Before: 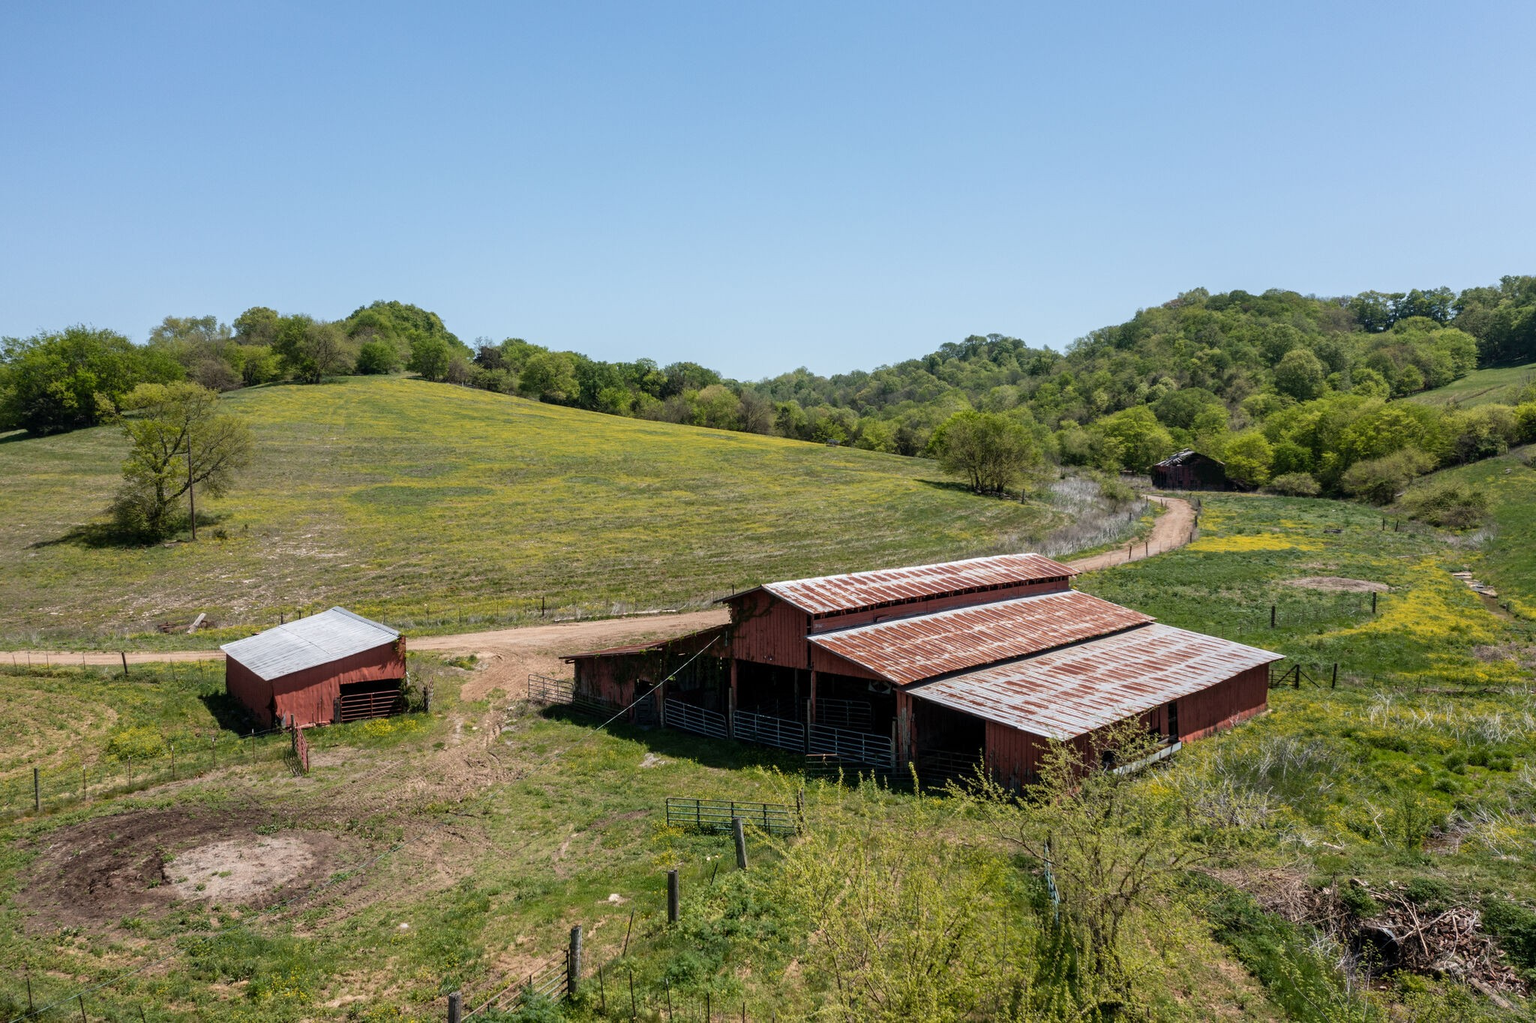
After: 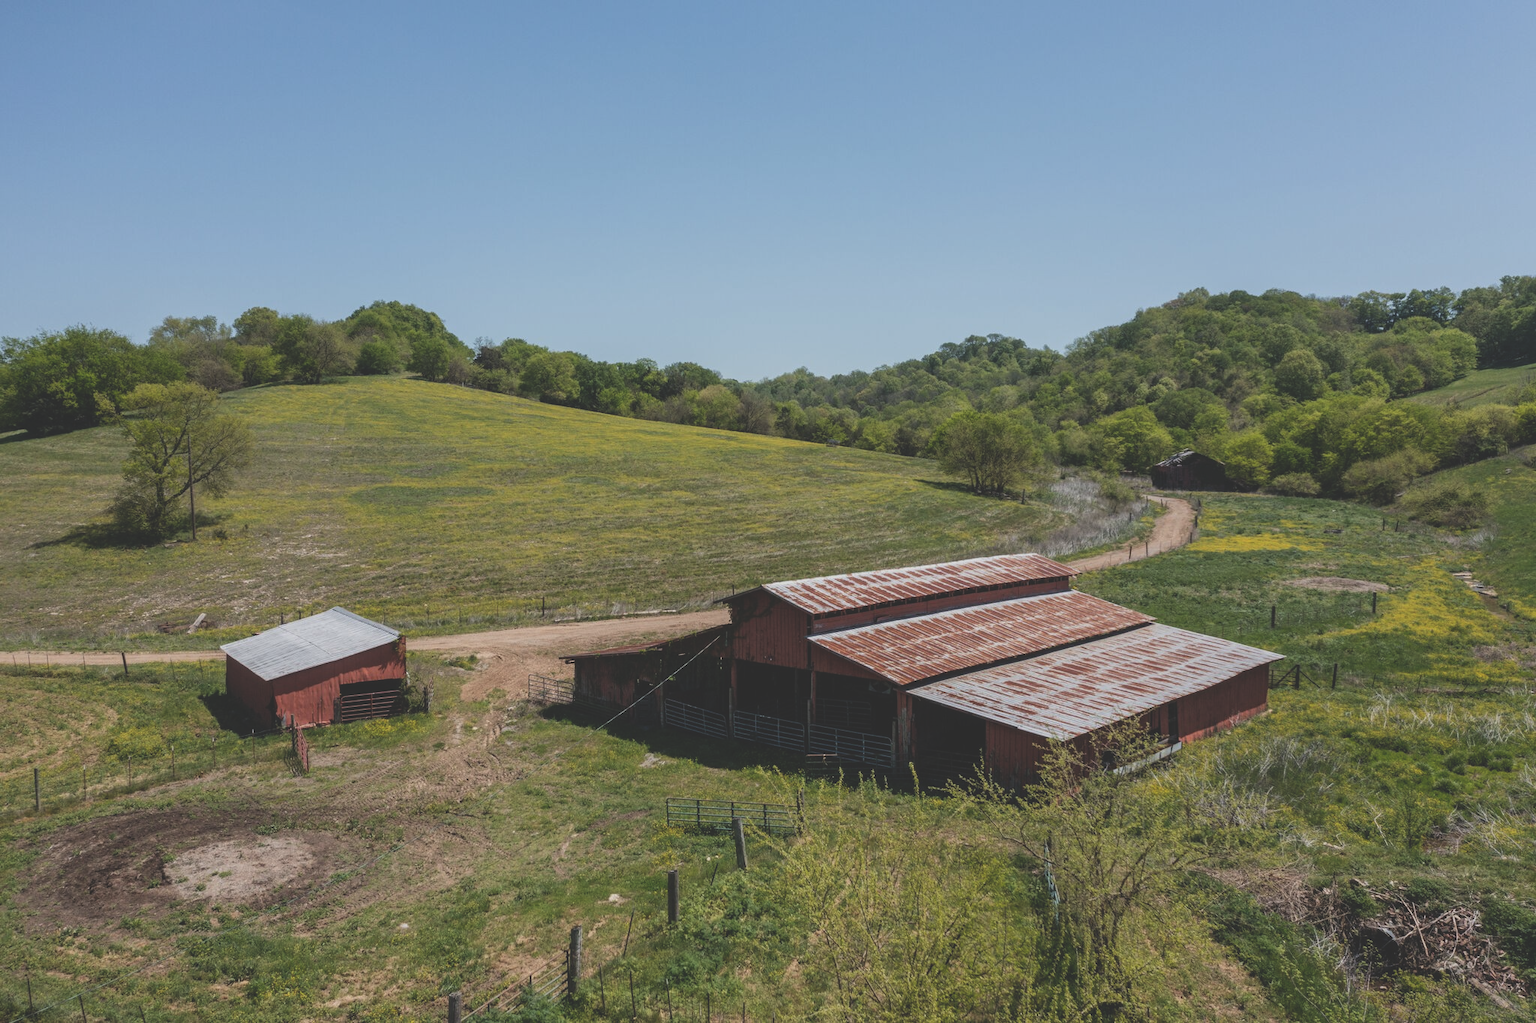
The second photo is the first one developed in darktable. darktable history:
exposure: black level correction -0.037, exposure -0.498 EV, compensate highlight preservation false
